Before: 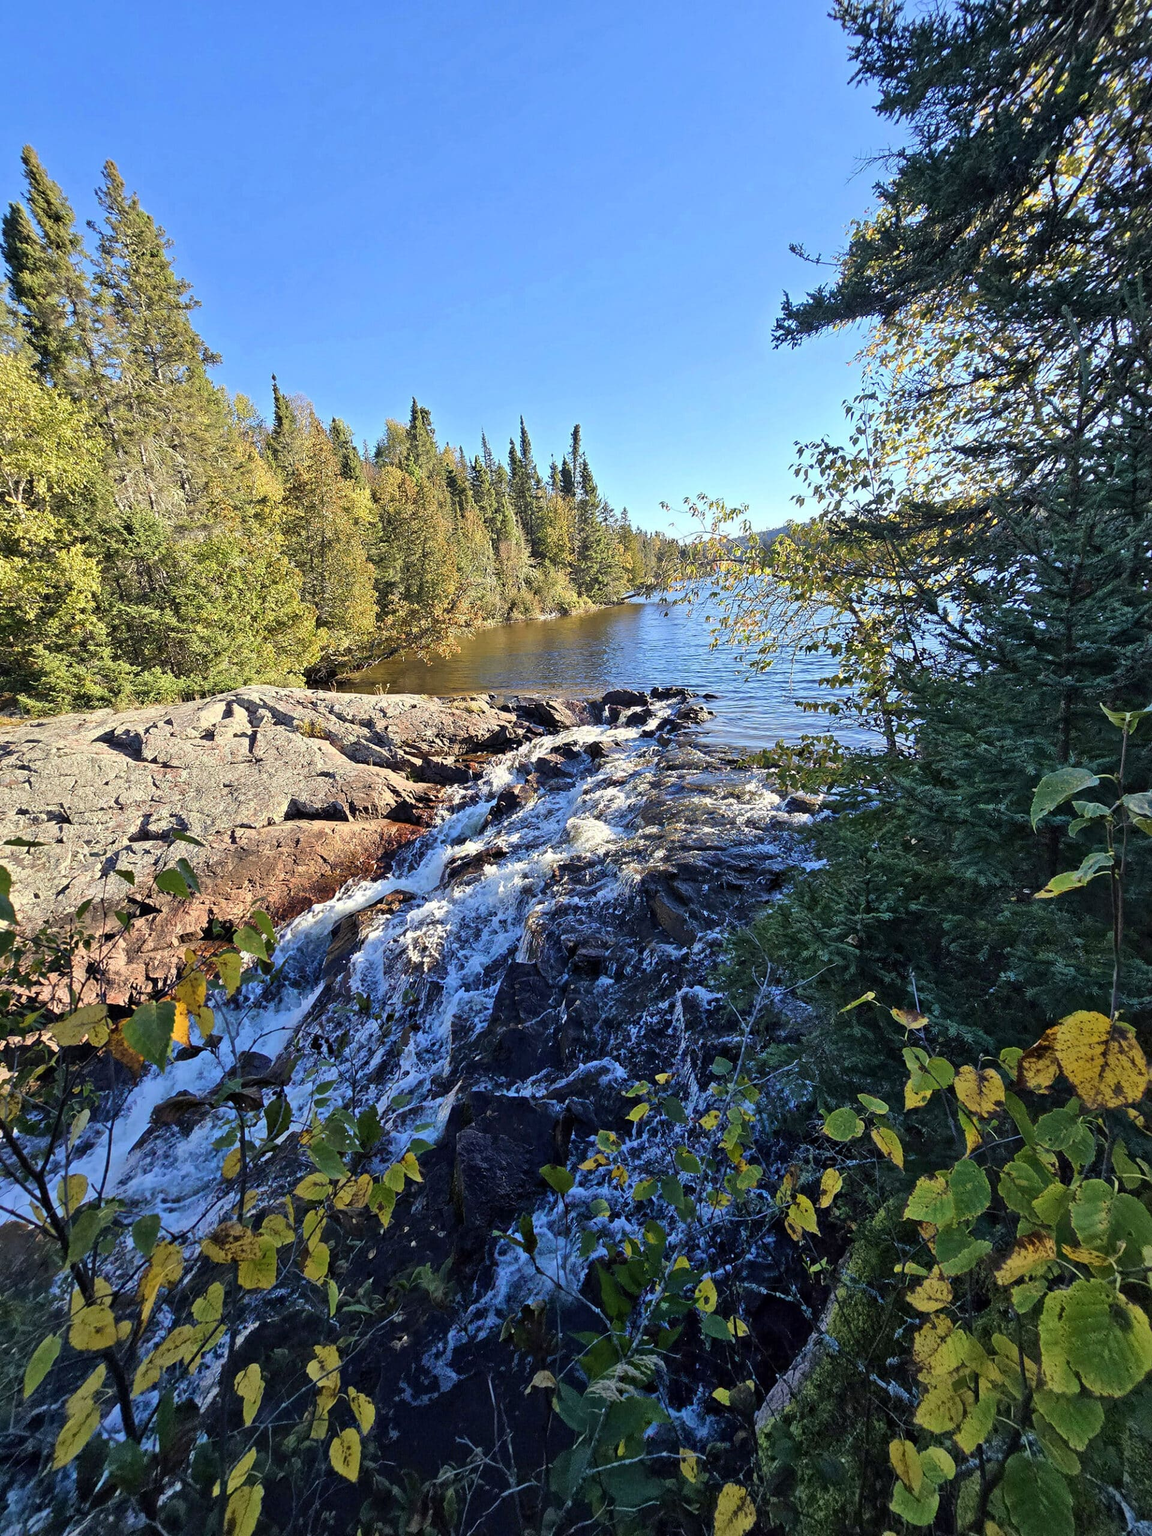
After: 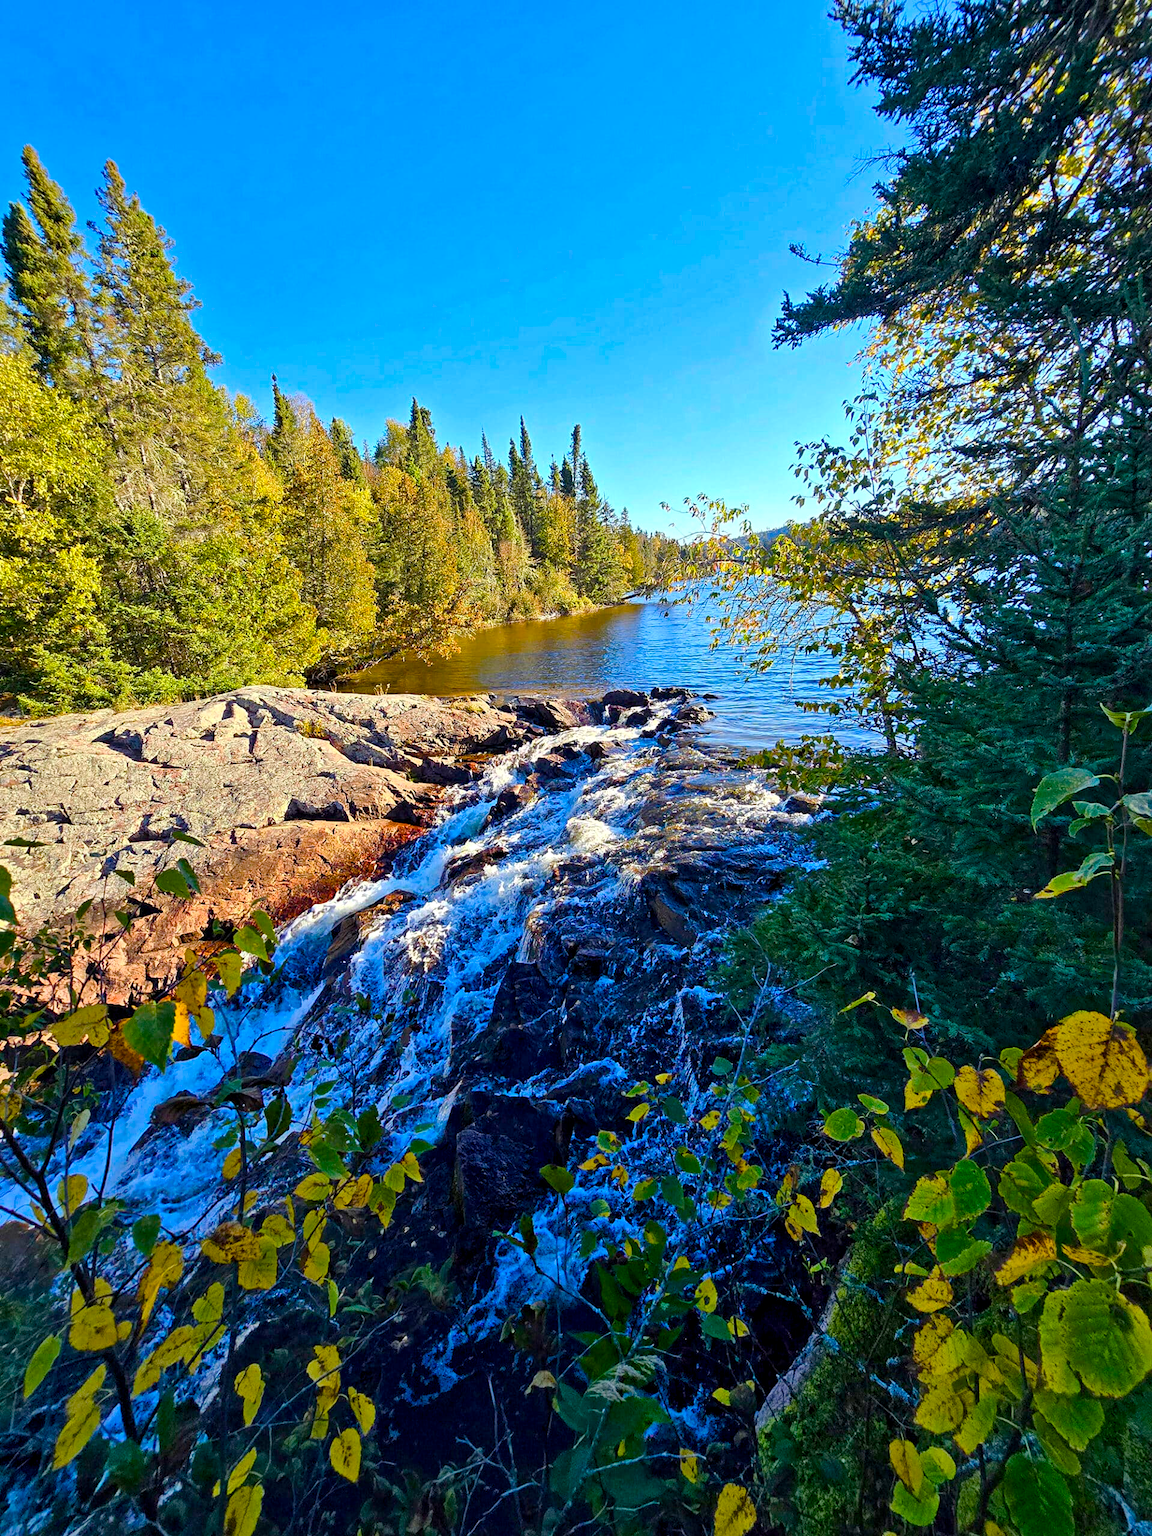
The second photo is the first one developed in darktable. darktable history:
local contrast: highlights 104%, shadows 100%, detail 119%, midtone range 0.2
color balance rgb: linear chroma grading › global chroma 15.201%, perceptual saturation grading › global saturation 34.747%, perceptual saturation grading › highlights -25.624%, perceptual saturation grading › shadows 49.965%
